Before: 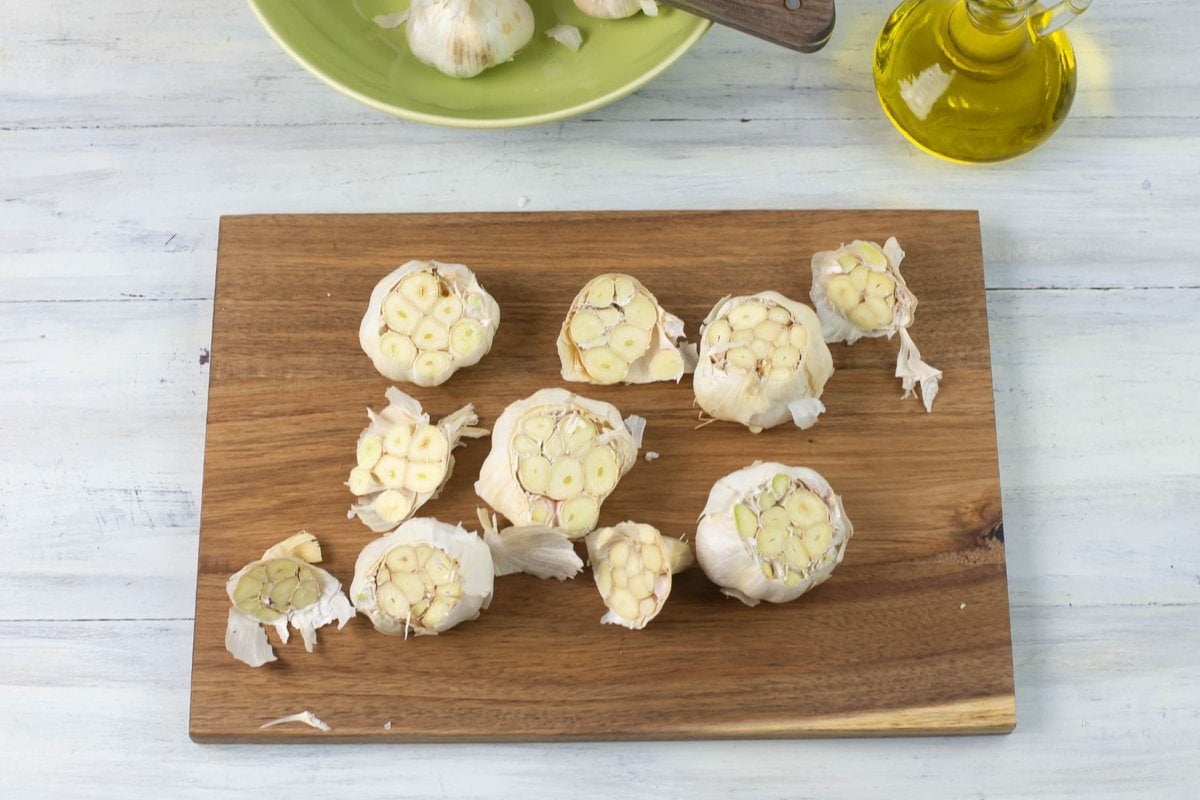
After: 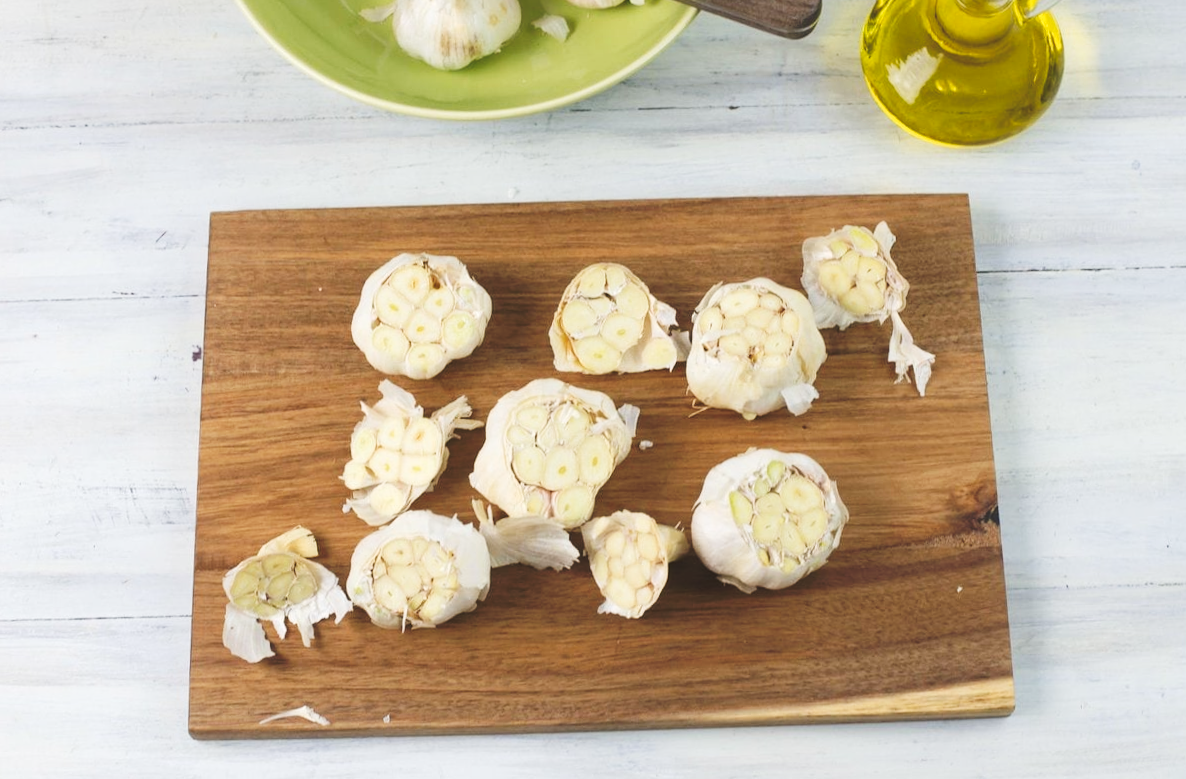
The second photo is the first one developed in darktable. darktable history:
rotate and perspective: rotation -1°, crop left 0.011, crop right 0.989, crop top 0.025, crop bottom 0.975
tone curve: curves: ch0 [(0, 0) (0.003, 0.077) (0.011, 0.089) (0.025, 0.105) (0.044, 0.122) (0.069, 0.134) (0.1, 0.151) (0.136, 0.171) (0.177, 0.198) (0.224, 0.23) (0.277, 0.273) (0.335, 0.343) (0.399, 0.422) (0.468, 0.508) (0.543, 0.601) (0.623, 0.695) (0.709, 0.782) (0.801, 0.866) (0.898, 0.934) (1, 1)], preserve colors none
